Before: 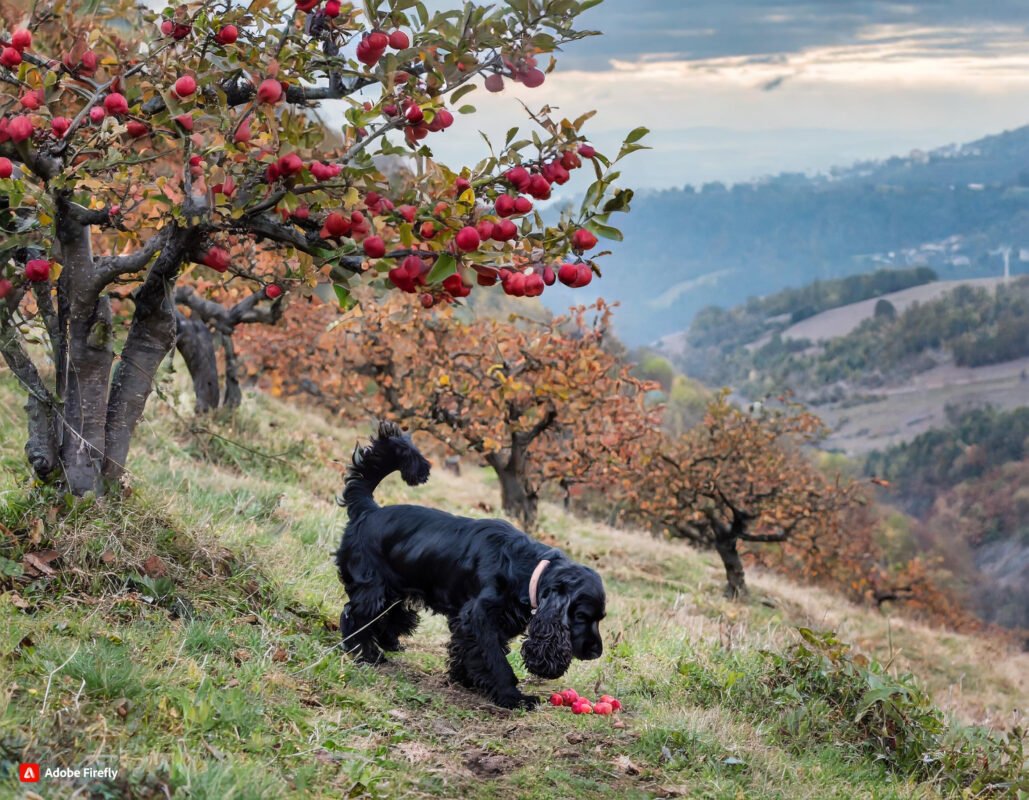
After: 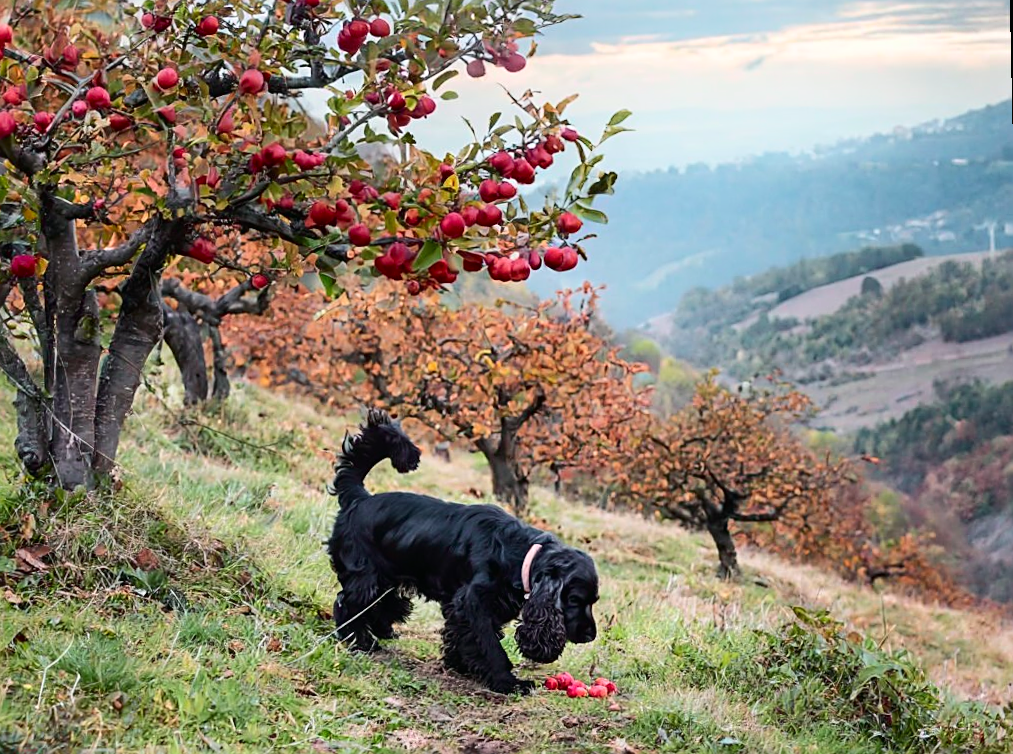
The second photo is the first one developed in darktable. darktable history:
crop: left 1.964%, top 3.251%, right 1.122%, bottom 4.933%
tone equalizer: on, module defaults
white balance: emerald 1
rotate and perspective: rotation -1.24°, automatic cropping off
shadows and highlights: shadows -90, highlights 90, soften with gaussian
tone curve: curves: ch0 [(0, 0.01) (0.037, 0.032) (0.131, 0.108) (0.275, 0.258) (0.483, 0.512) (0.61, 0.661) (0.696, 0.742) (0.792, 0.834) (0.911, 0.936) (0.997, 0.995)]; ch1 [(0, 0) (0.308, 0.29) (0.425, 0.411) (0.503, 0.502) (0.529, 0.543) (0.683, 0.706) (0.746, 0.77) (1, 1)]; ch2 [(0, 0) (0.225, 0.214) (0.334, 0.339) (0.401, 0.415) (0.485, 0.487) (0.502, 0.502) (0.525, 0.523) (0.545, 0.552) (0.587, 0.61) (0.636, 0.654) (0.711, 0.729) (0.845, 0.855) (0.998, 0.977)], color space Lab, independent channels, preserve colors none
sharpen: on, module defaults
